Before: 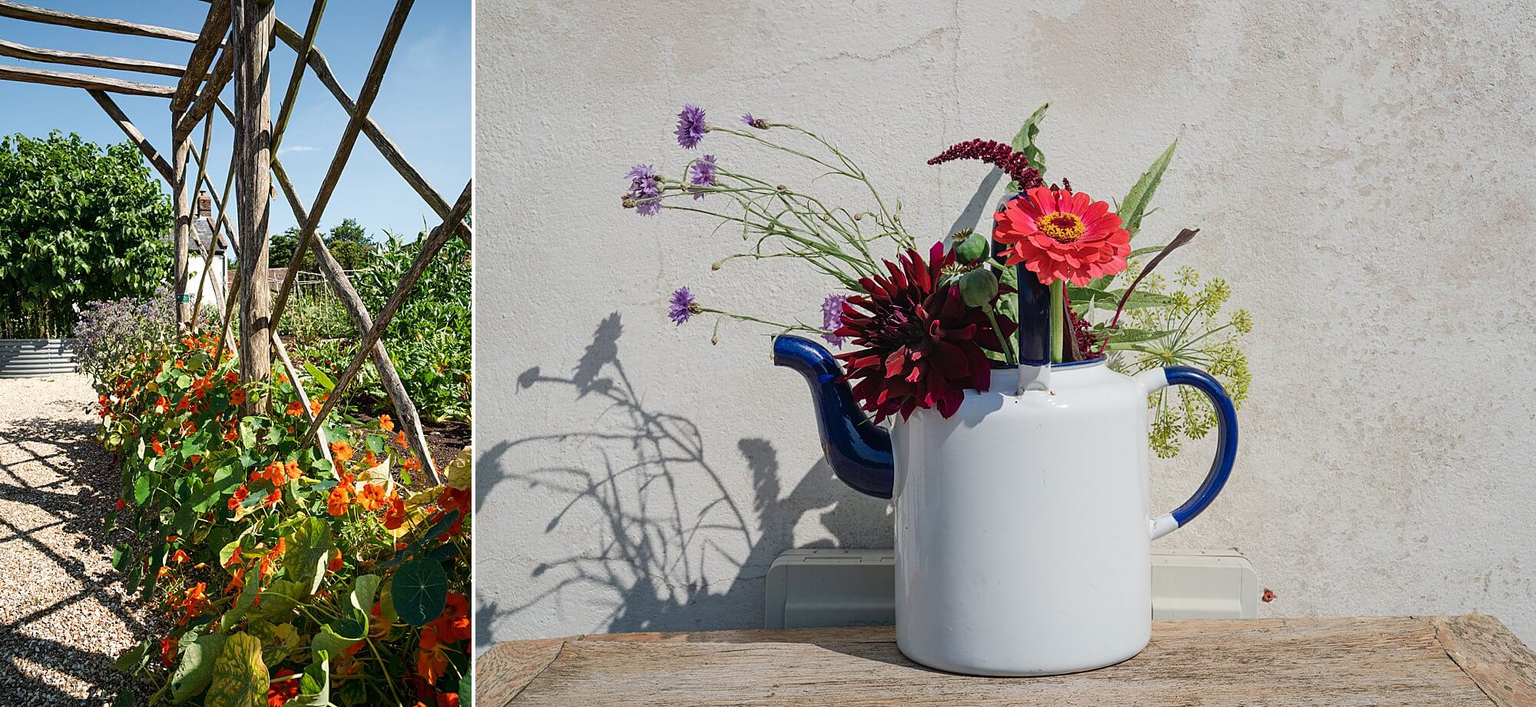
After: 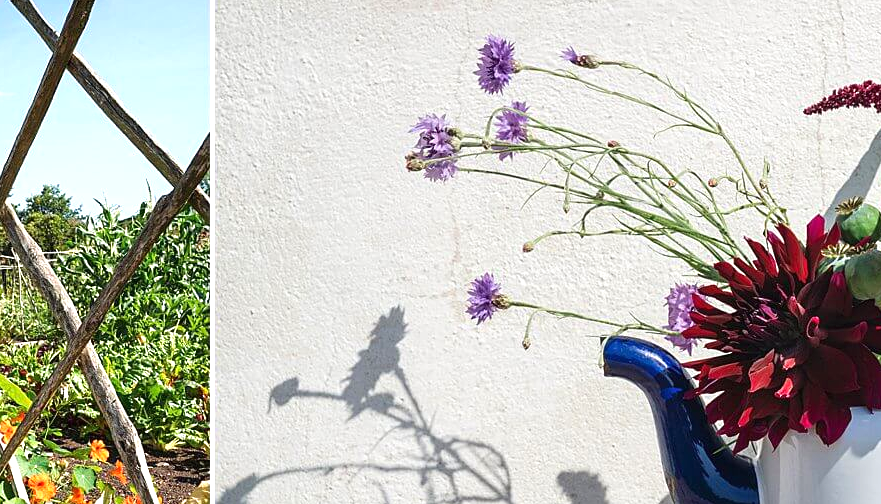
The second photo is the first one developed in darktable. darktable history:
exposure: black level correction 0, exposure 0.7 EV, compensate exposure bias true, compensate highlight preservation false
crop: left 20.248%, top 10.86%, right 35.675%, bottom 34.321%
